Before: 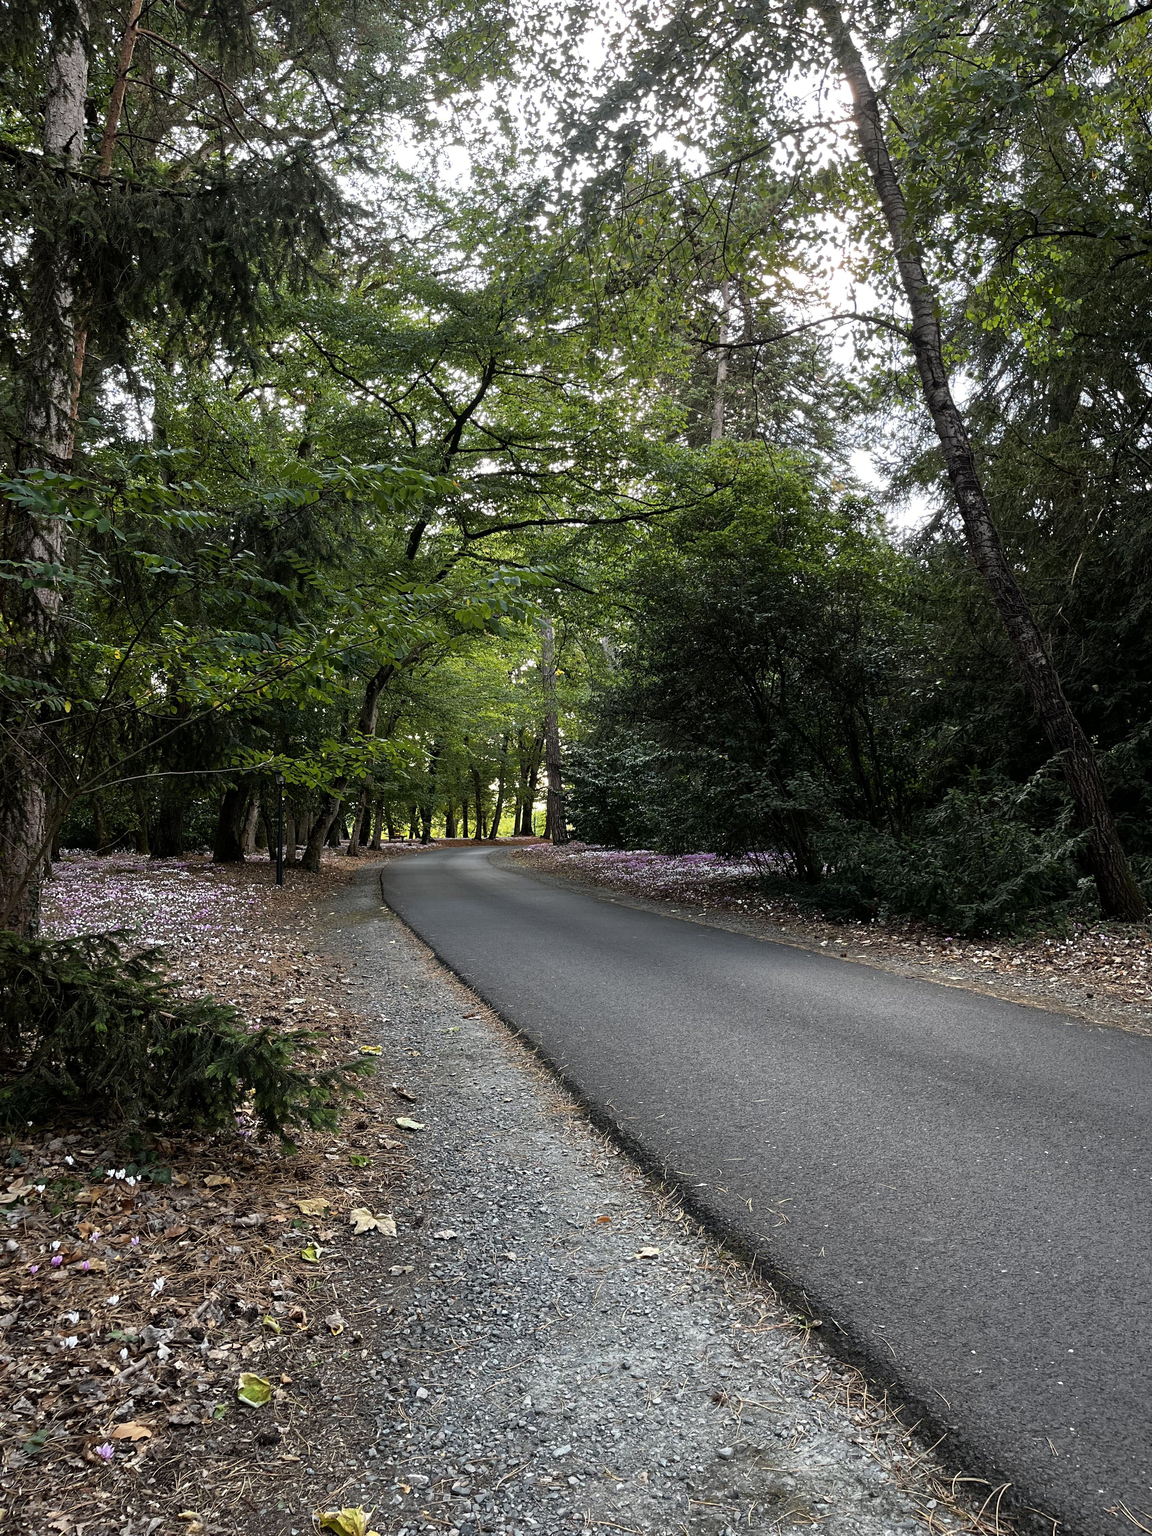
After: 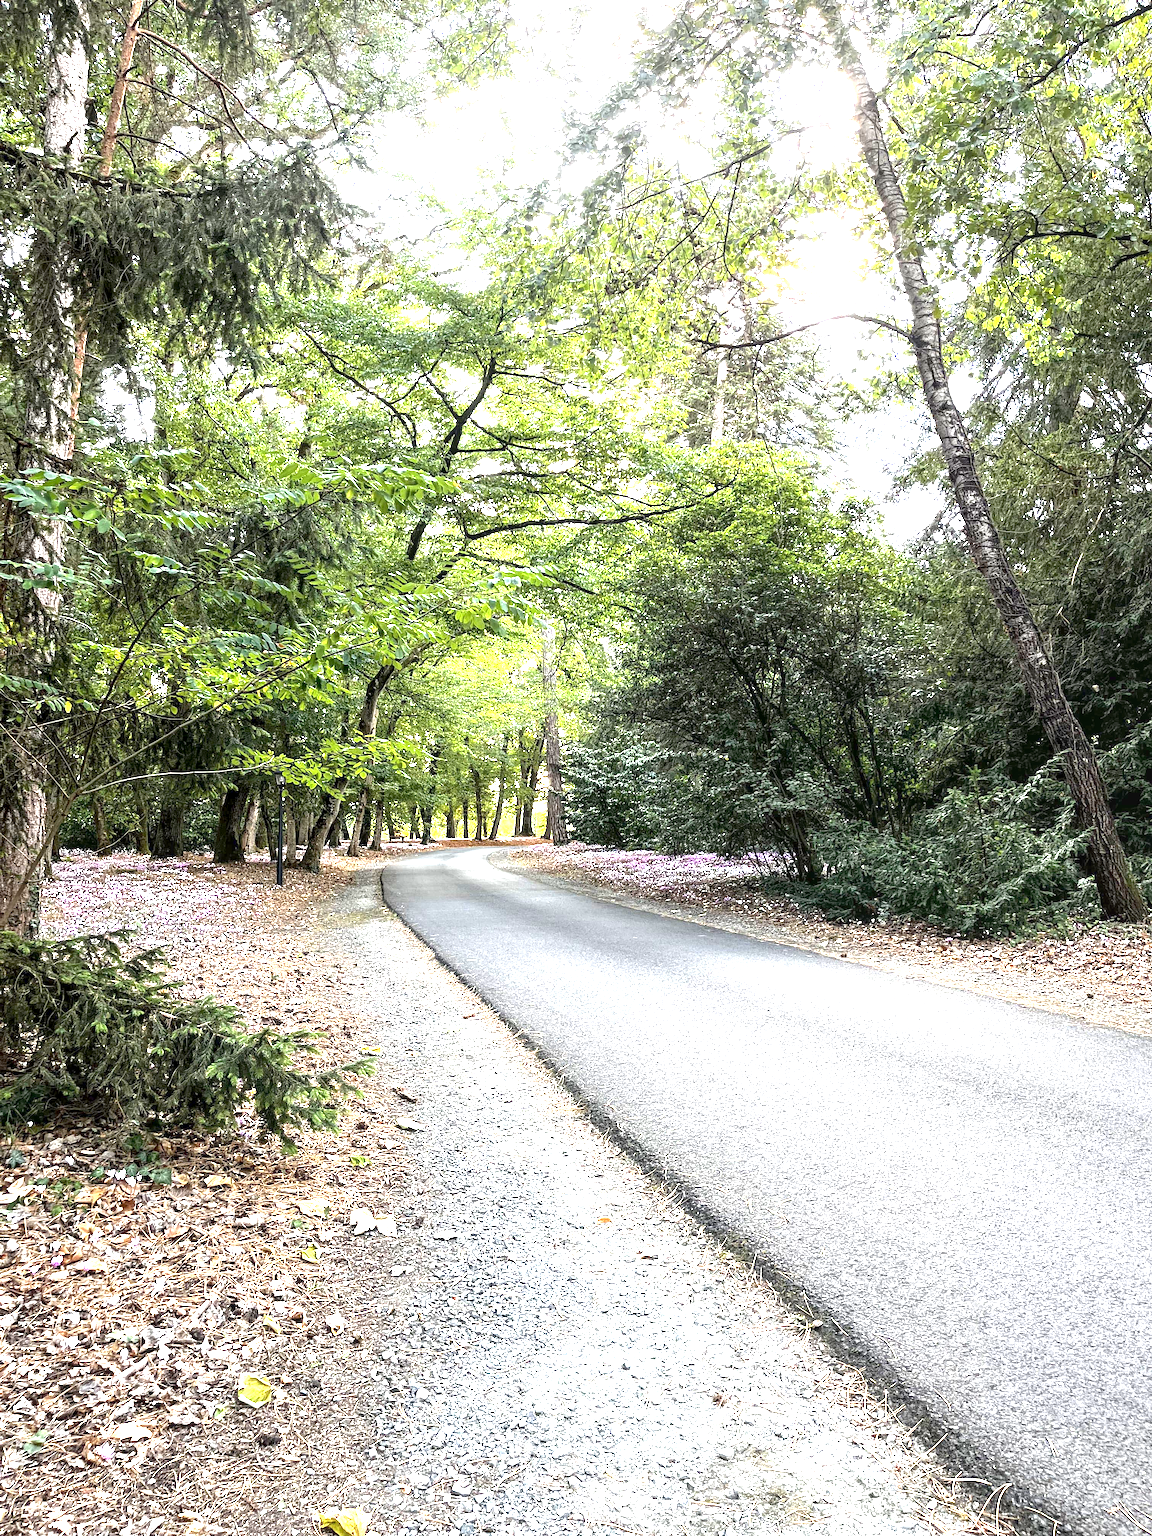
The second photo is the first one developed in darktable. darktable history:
exposure: black level correction 0.001, exposure 2.607 EV, compensate exposure bias true, compensate highlight preservation false
local contrast: on, module defaults
